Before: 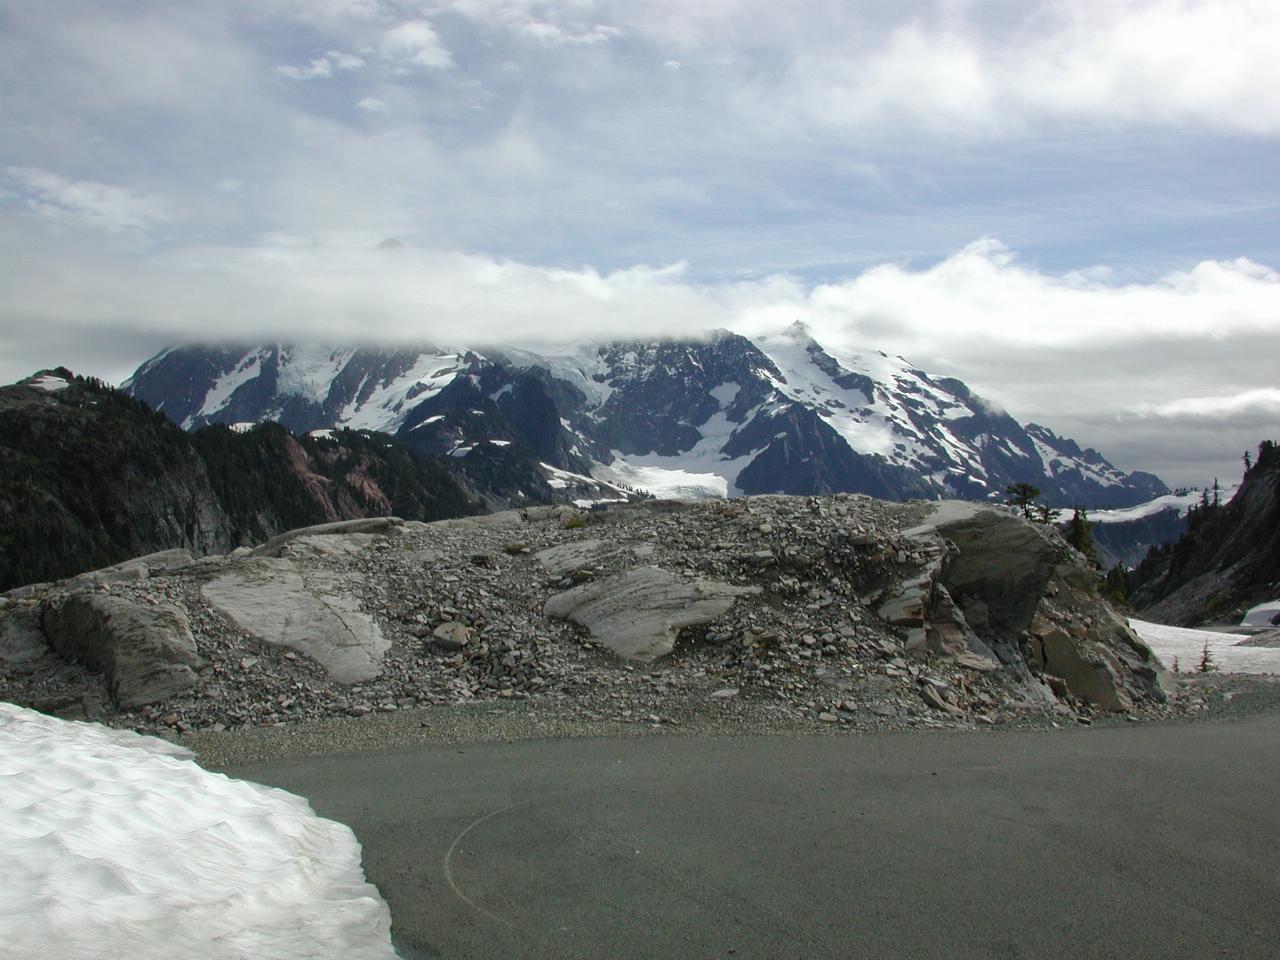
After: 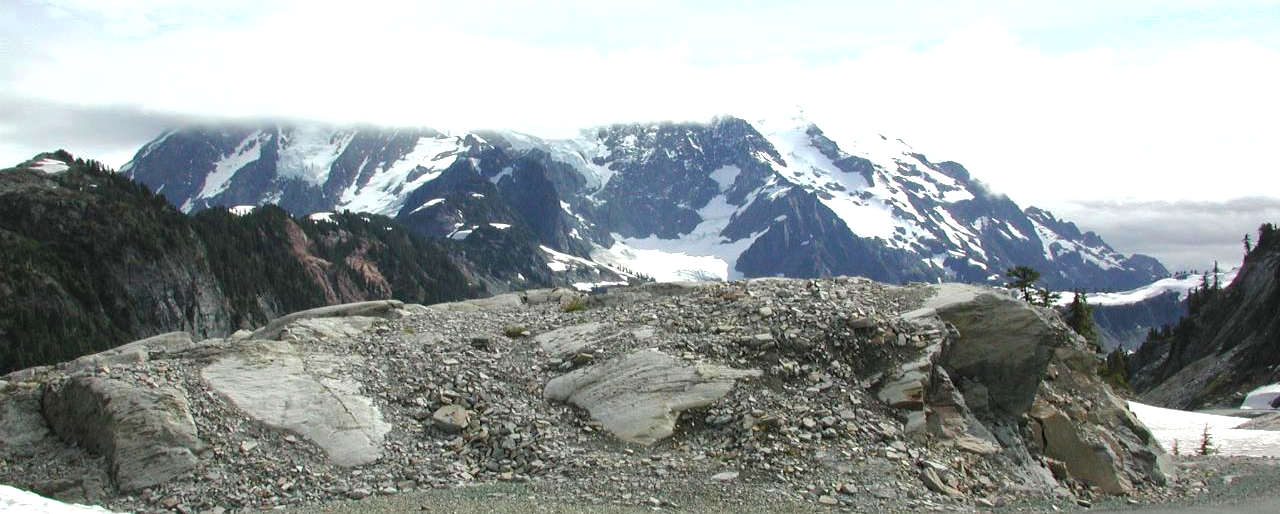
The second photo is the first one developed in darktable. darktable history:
exposure: black level correction 0, exposure 1.102 EV, compensate exposure bias true, compensate highlight preservation false
shadows and highlights: shadows 9.7, white point adjustment 0.835, highlights -39.51
crop and rotate: top 22.608%, bottom 23.804%
